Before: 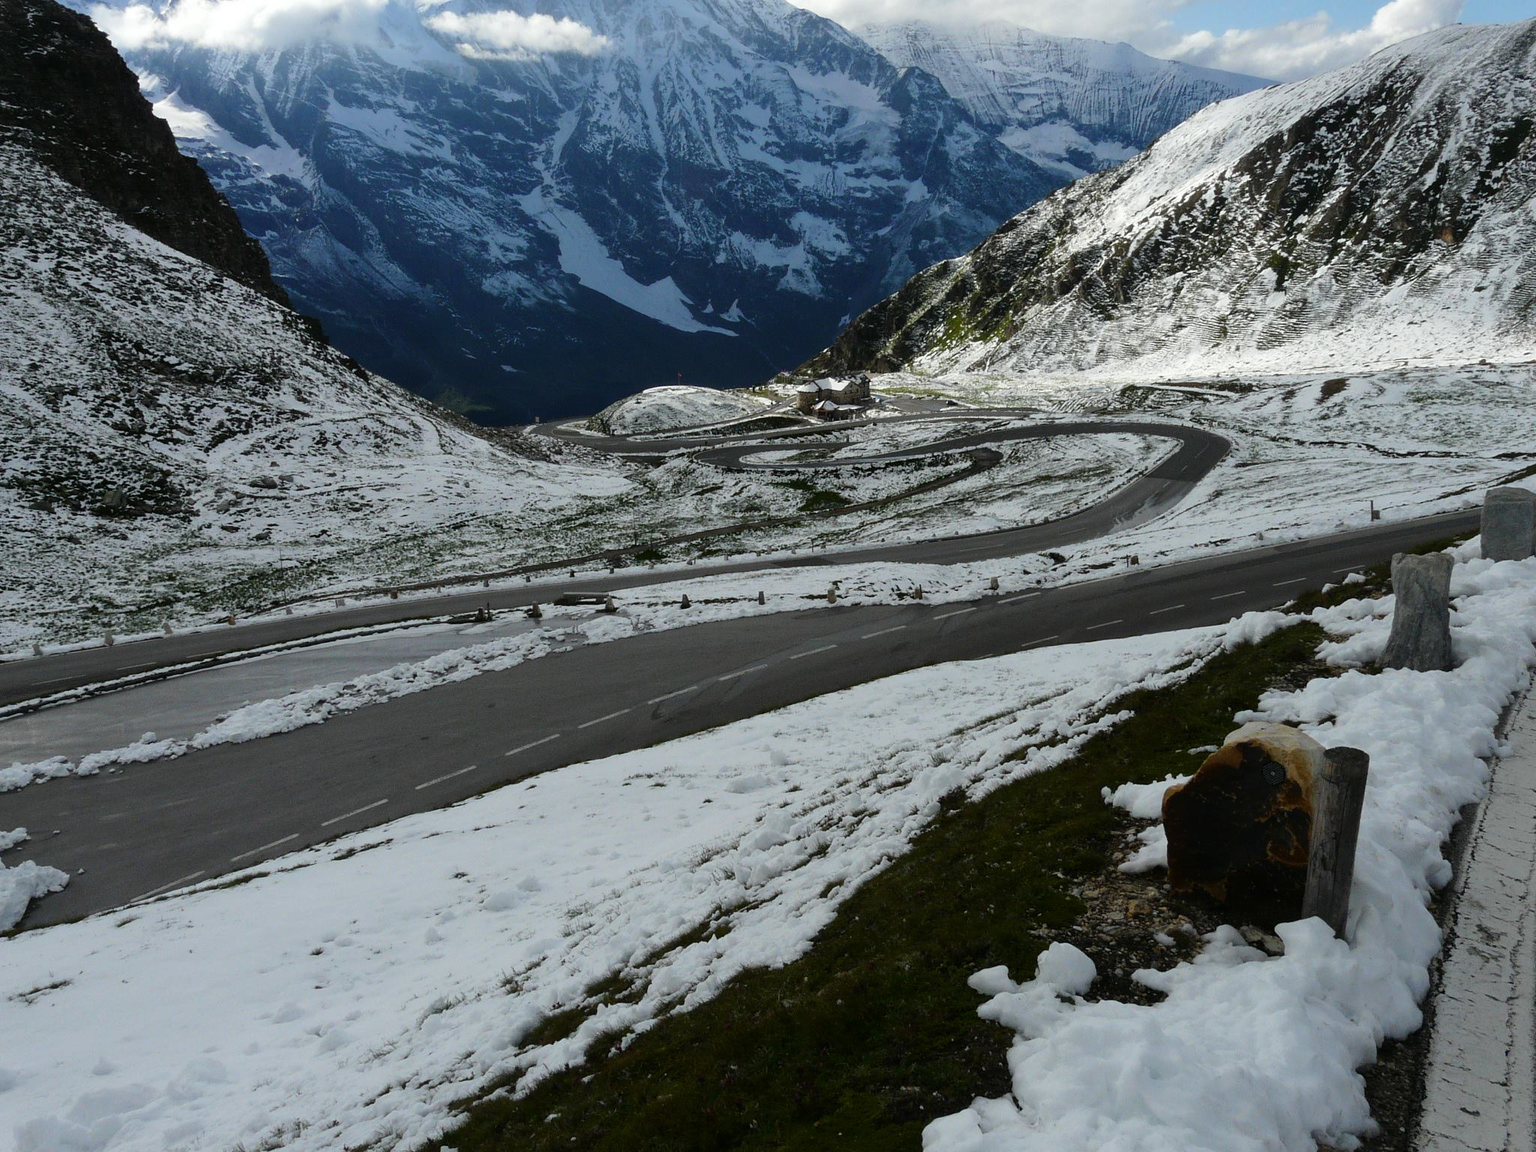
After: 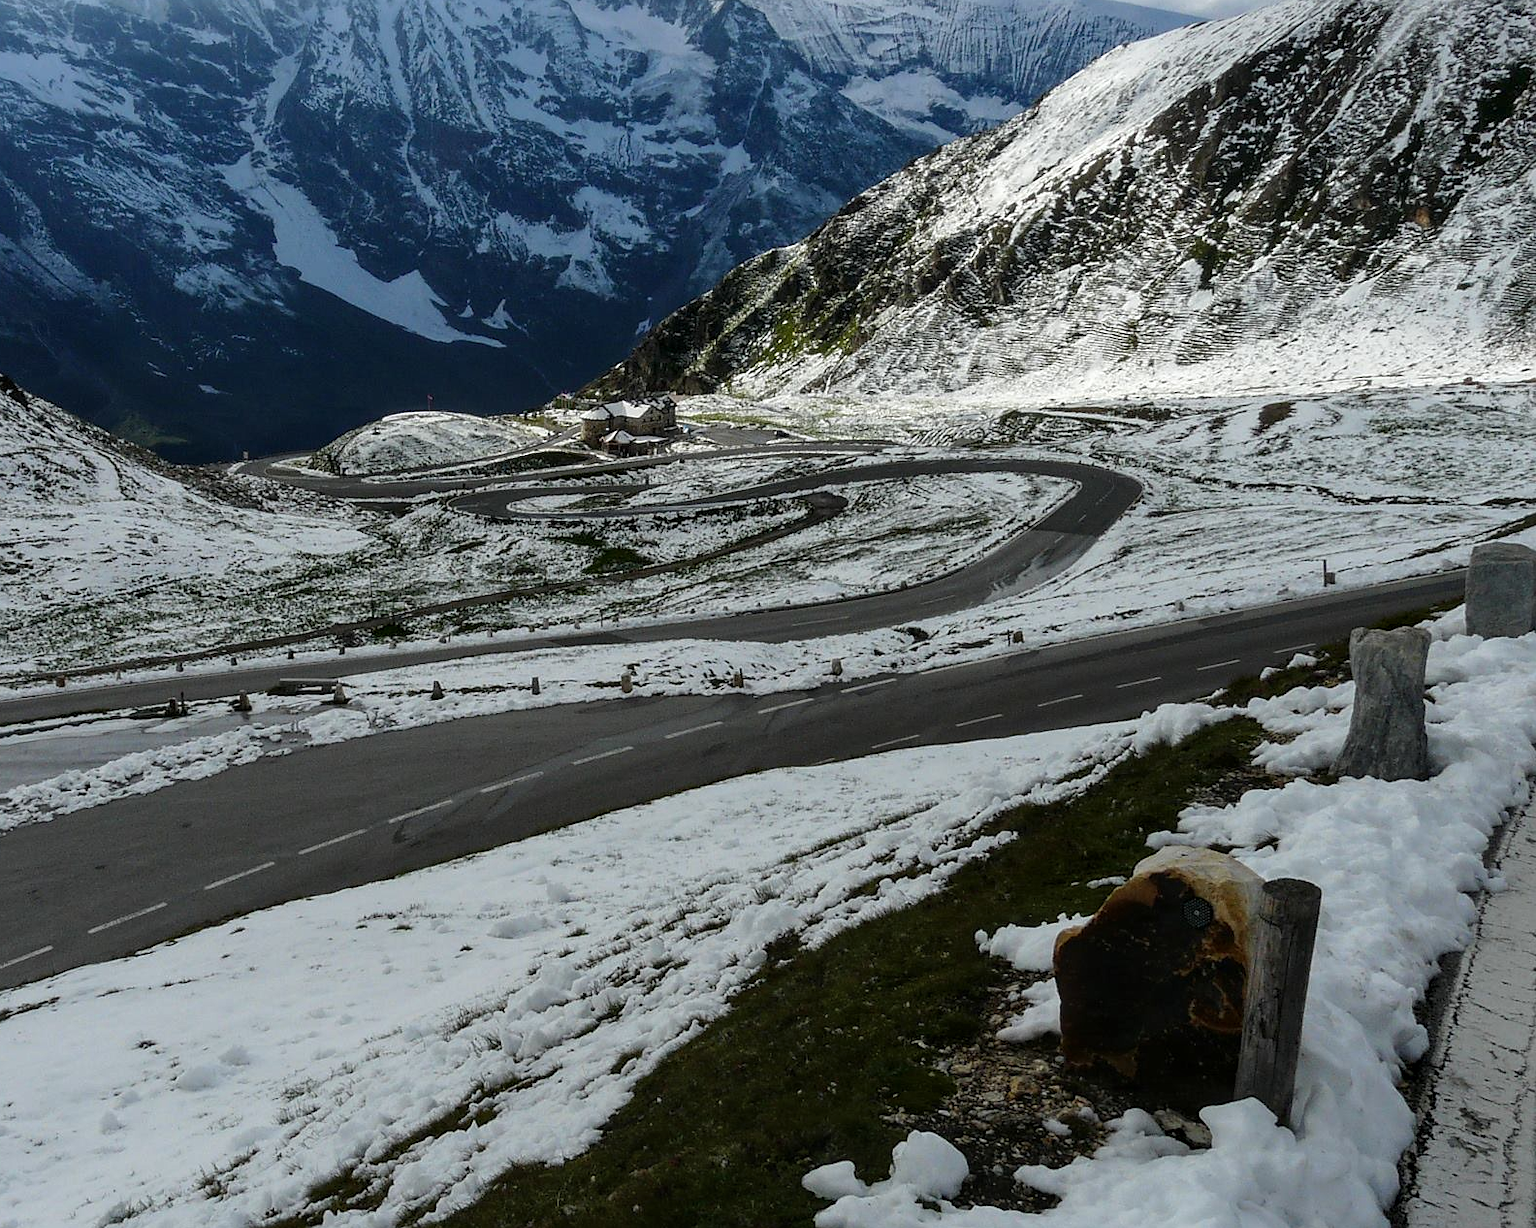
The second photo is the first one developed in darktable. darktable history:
crop: left 22.624%, top 5.861%, bottom 11.621%
sharpen: radius 1.609, amount 0.36, threshold 1.713
local contrast: on, module defaults
